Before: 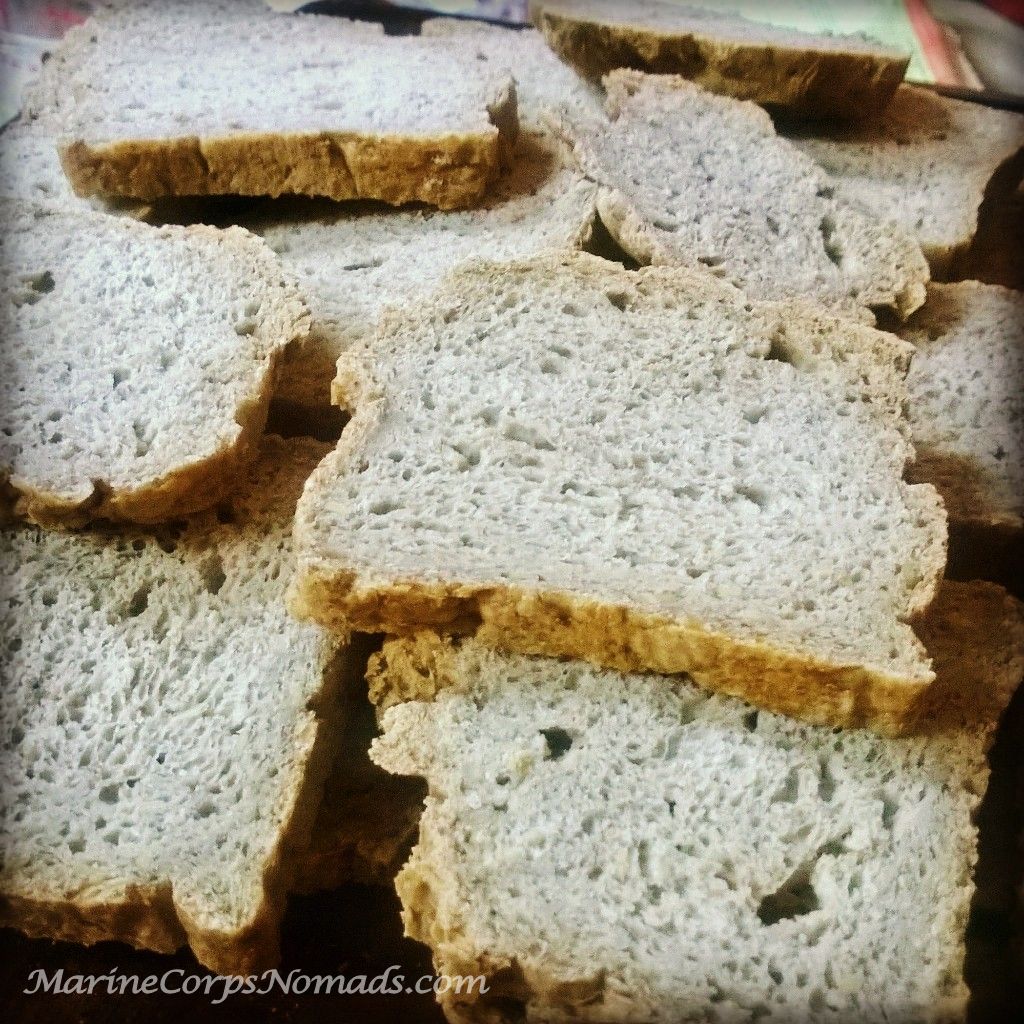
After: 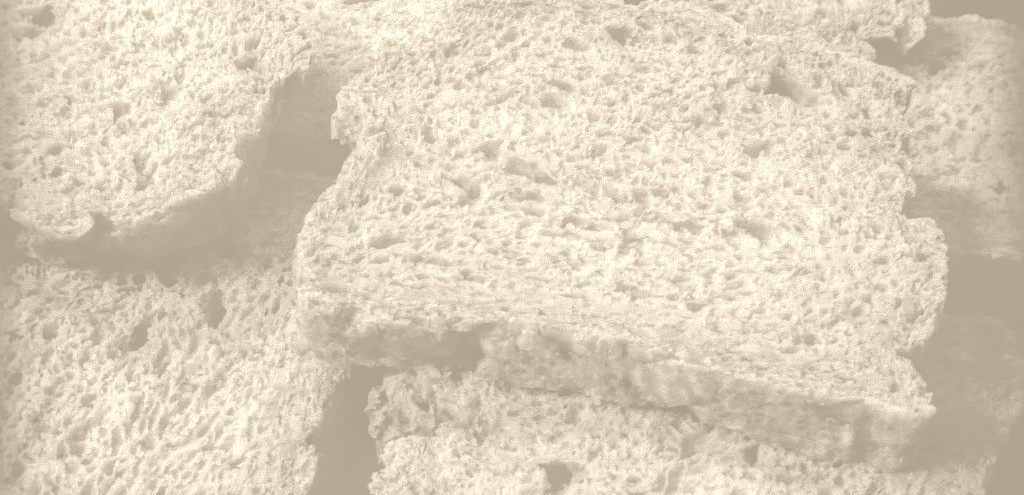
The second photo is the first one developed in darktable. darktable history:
levels: levels [0, 0.394, 0.787]
crop and rotate: top 26.056%, bottom 25.543%
tone equalizer: -8 EV 0.25 EV, -7 EV 0.417 EV, -6 EV 0.417 EV, -5 EV 0.25 EV, -3 EV -0.25 EV, -2 EV -0.417 EV, -1 EV -0.417 EV, +0 EV -0.25 EV, edges refinement/feathering 500, mask exposure compensation -1.57 EV, preserve details guided filter
exposure: black level correction -0.025, exposure -0.117 EV, compensate highlight preservation false
colorize: hue 36°, saturation 71%, lightness 80.79%
contrast brightness saturation: brightness -1, saturation 1
local contrast: highlights 20%, shadows 30%, detail 200%, midtone range 0.2
